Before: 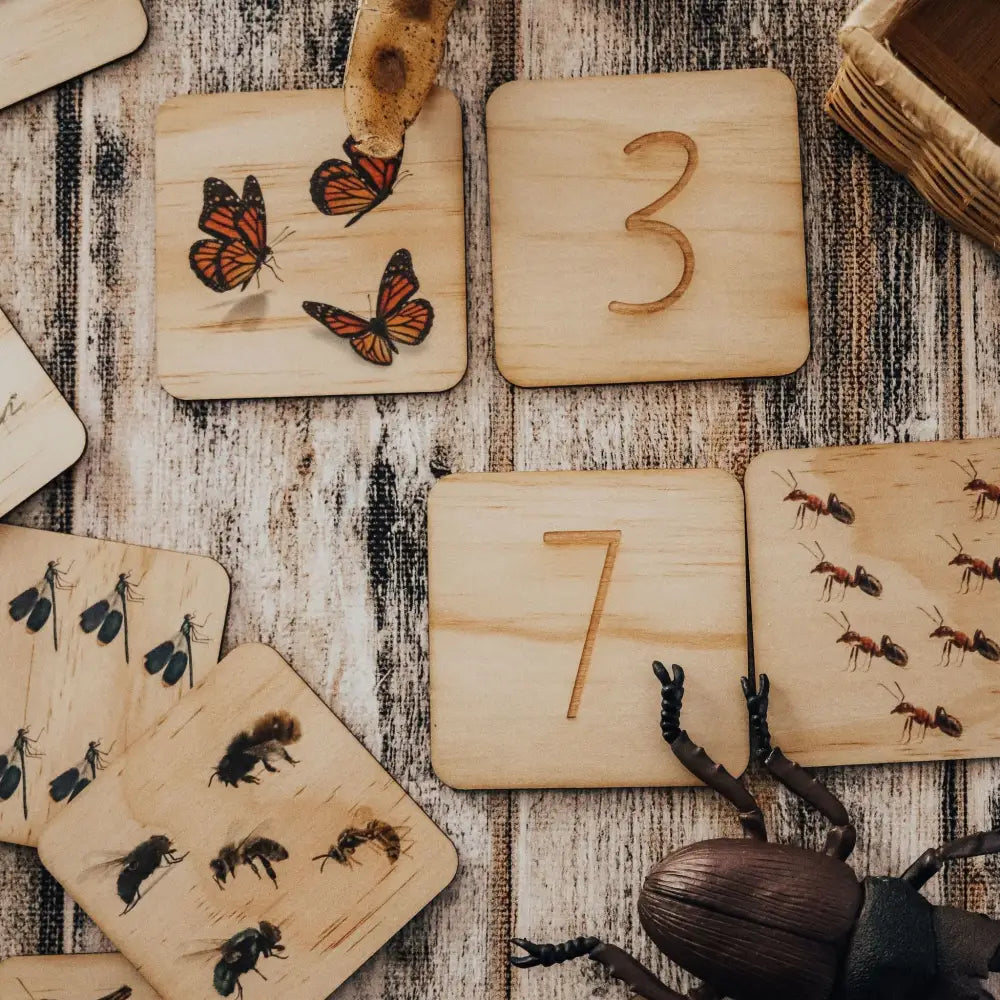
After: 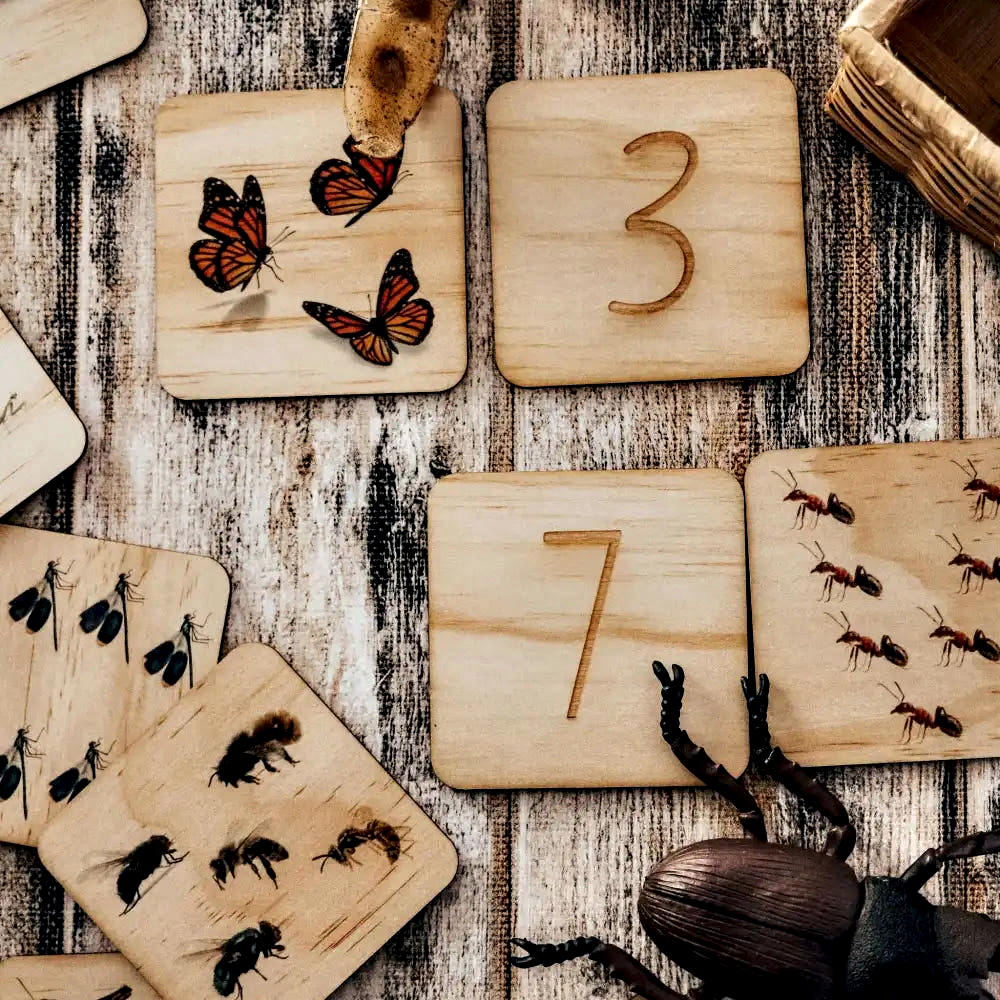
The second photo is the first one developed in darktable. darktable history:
contrast equalizer: y [[0.6 ×6], [0.55 ×6], [0 ×6], [0 ×6], [0 ×6]]
local contrast: highlights 103%, shadows 102%, detail 119%, midtone range 0.2
